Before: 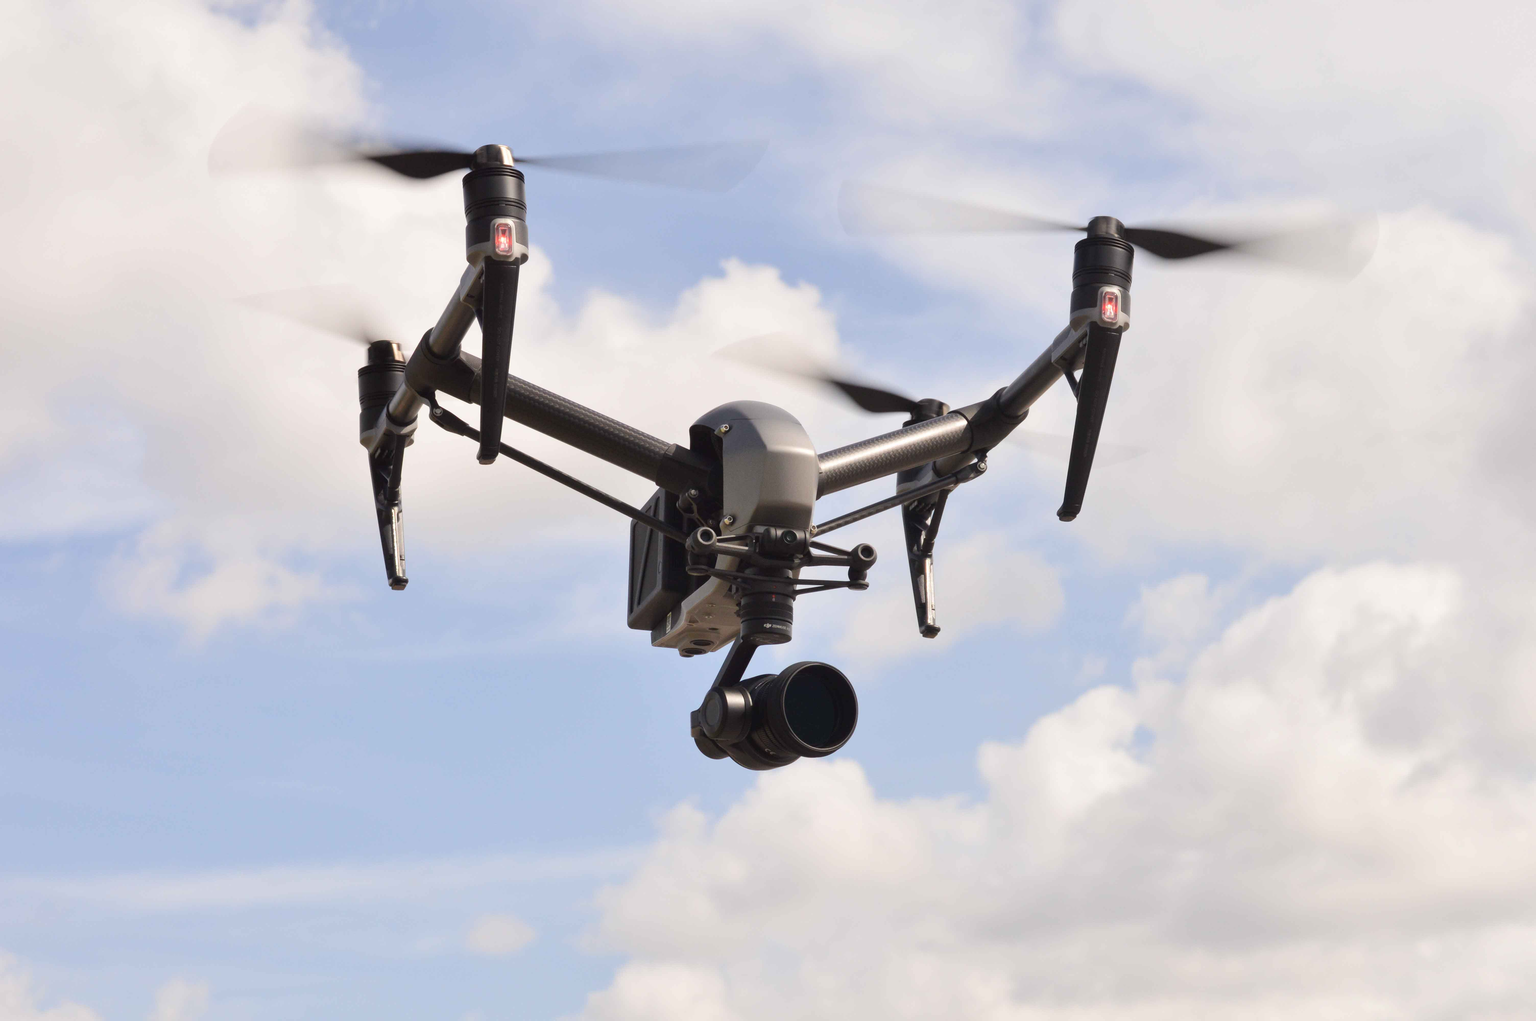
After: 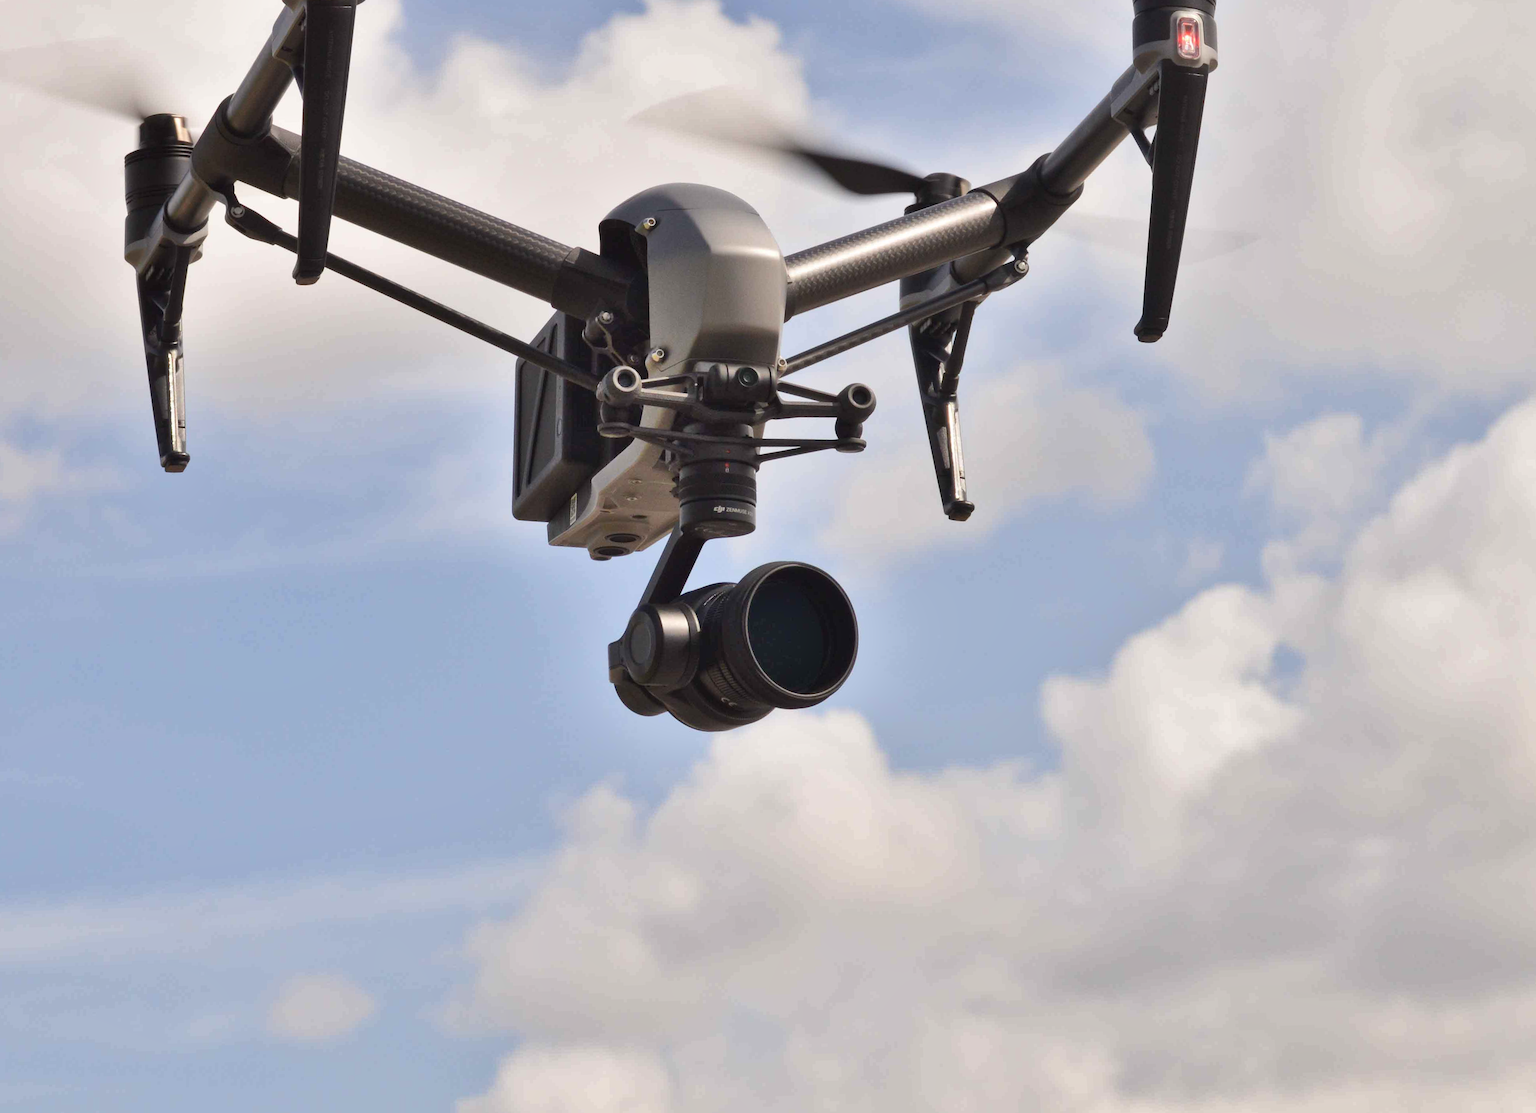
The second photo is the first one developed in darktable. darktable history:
shadows and highlights: shadows 60, soften with gaussian
crop: left 16.871%, top 22.857%, right 9.116%
rotate and perspective: rotation -1.68°, lens shift (vertical) -0.146, crop left 0.049, crop right 0.912, crop top 0.032, crop bottom 0.96
